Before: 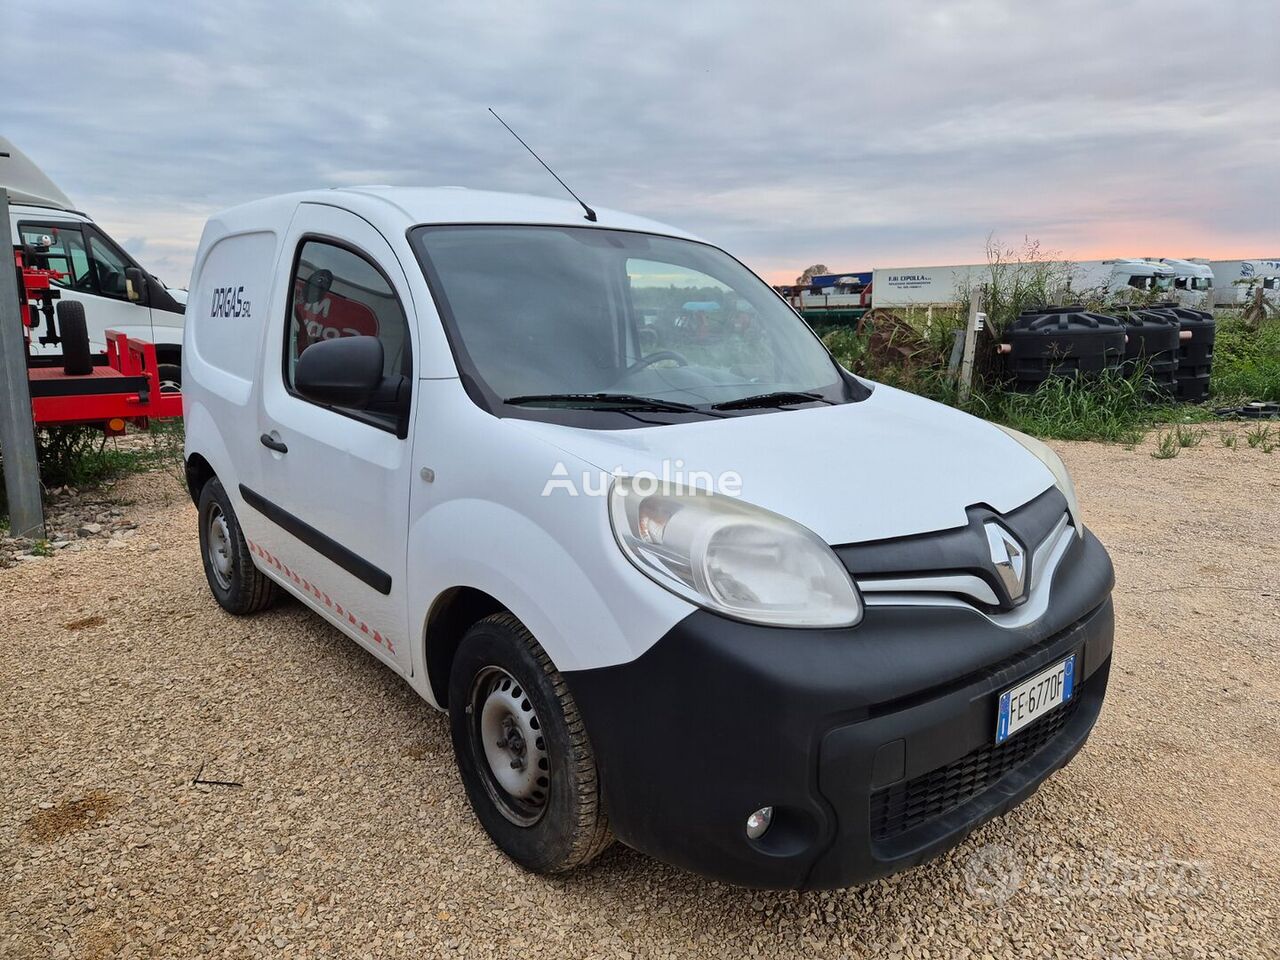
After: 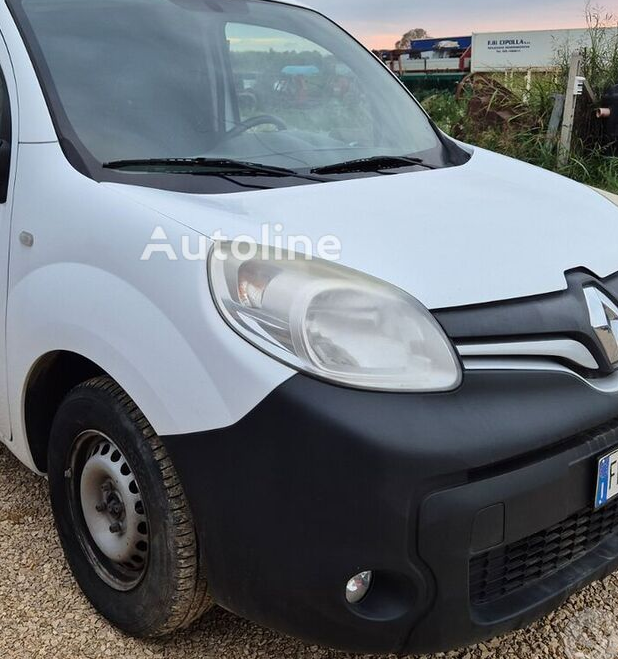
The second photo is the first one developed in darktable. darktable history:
exposure: exposure 0.02 EV, compensate highlight preservation false
crop: left 31.379%, top 24.658%, right 20.326%, bottom 6.628%
